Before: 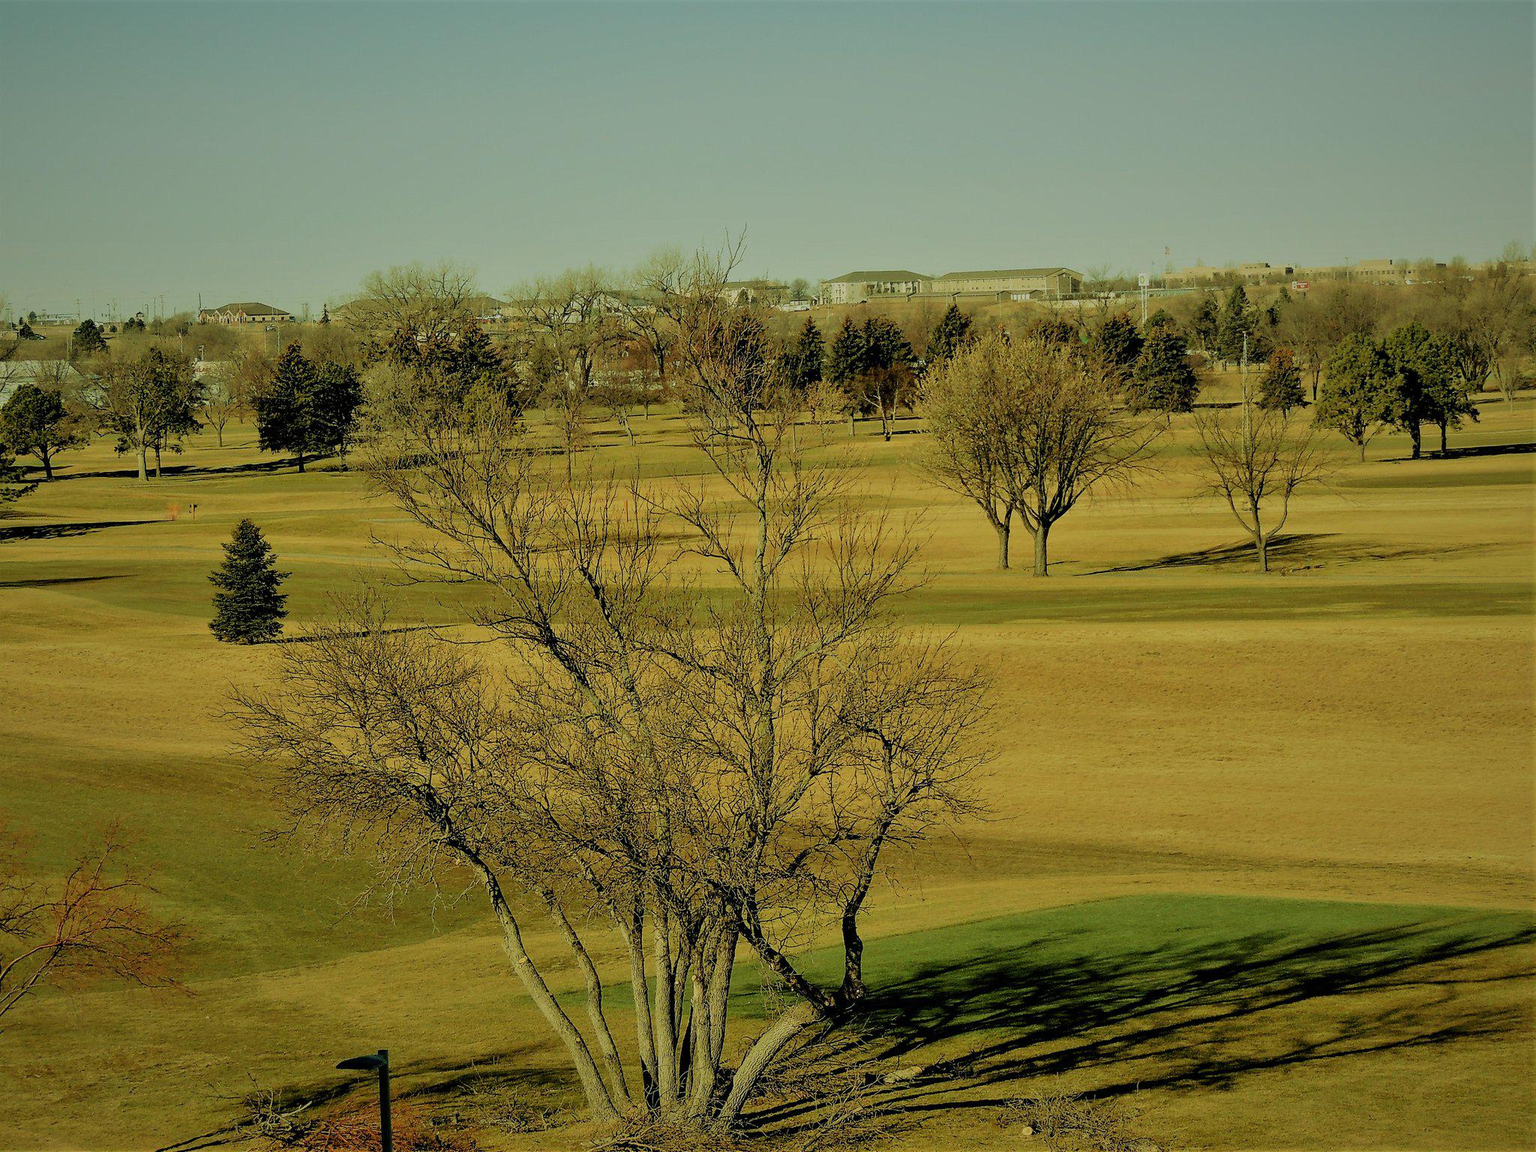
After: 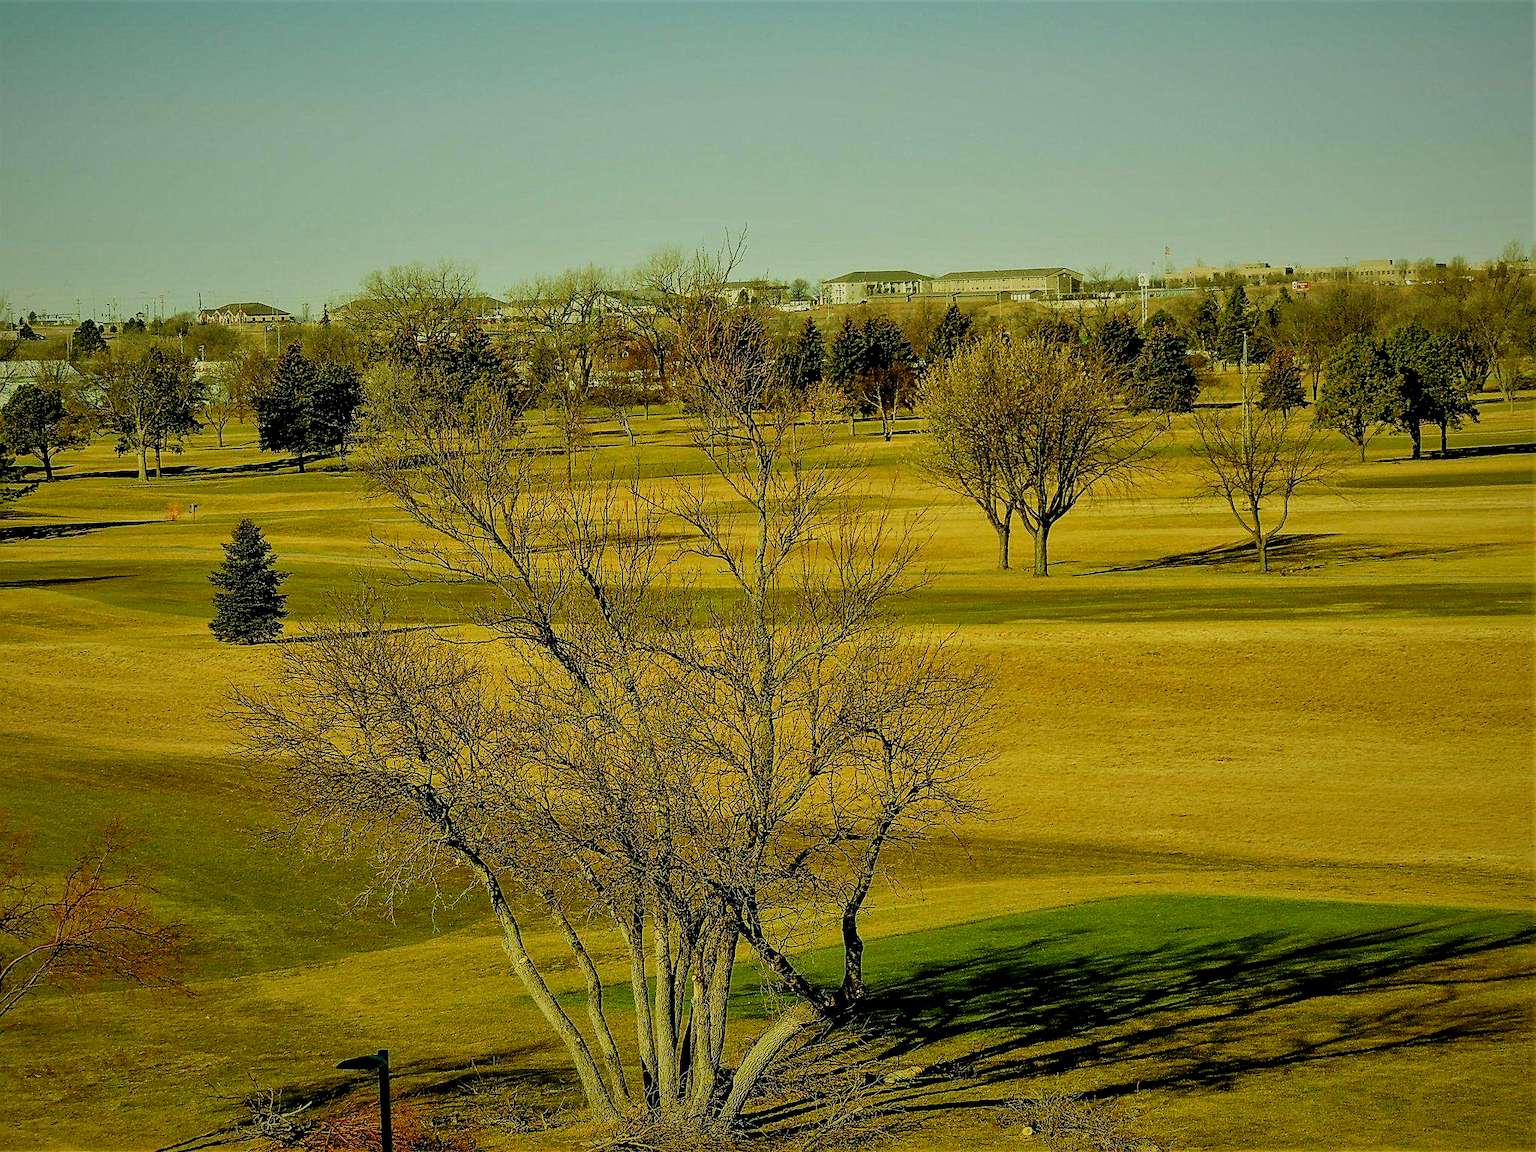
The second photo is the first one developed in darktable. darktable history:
sharpen: on, module defaults
contrast brightness saturation: contrast 0.182, saturation 0.307
local contrast: on, module defaults
